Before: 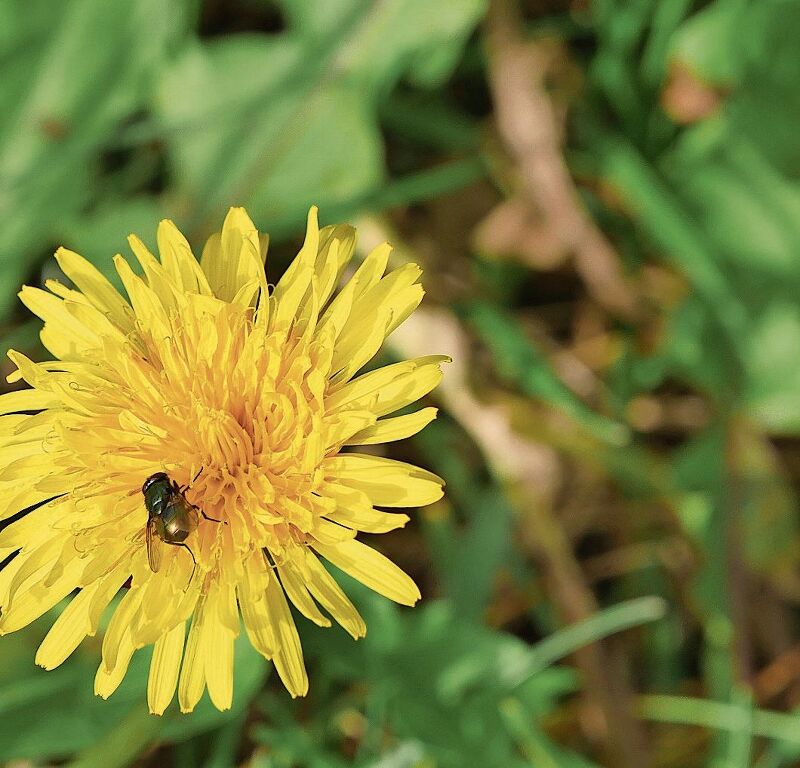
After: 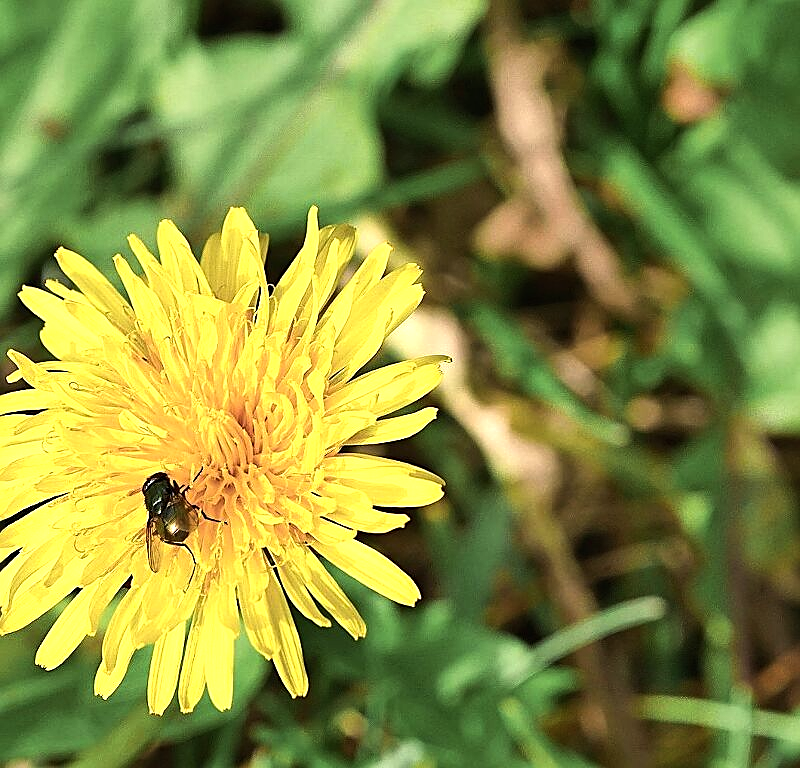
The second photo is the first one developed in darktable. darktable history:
sharpen: on, module defaults
tone equalizer: -8 EV -0.75 EV, -7 EV -0.7 EV, -6 EV -0.6 EV, -5 EV -0.4 EV, -3 EV 0.4 EV, -2 EV 0.6 EV, -1 EV 0.7 EV, +0 EV 0.75 EV, edges refinement/feathering 500, mask exposure compensation -1.57 EV, preserve details no
